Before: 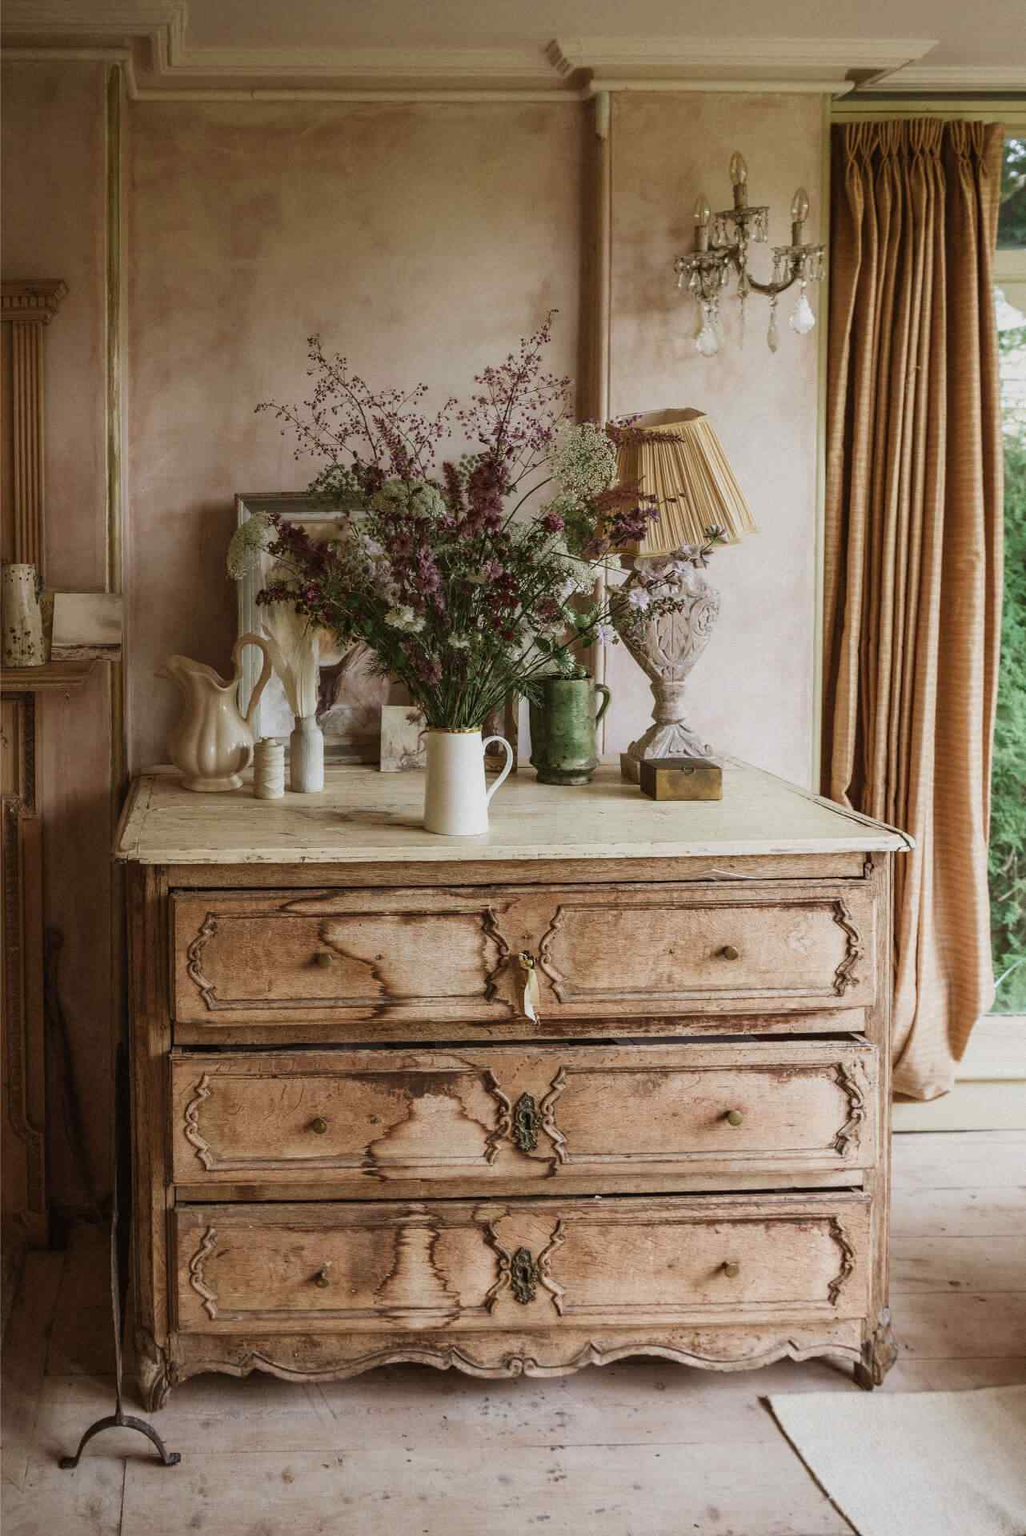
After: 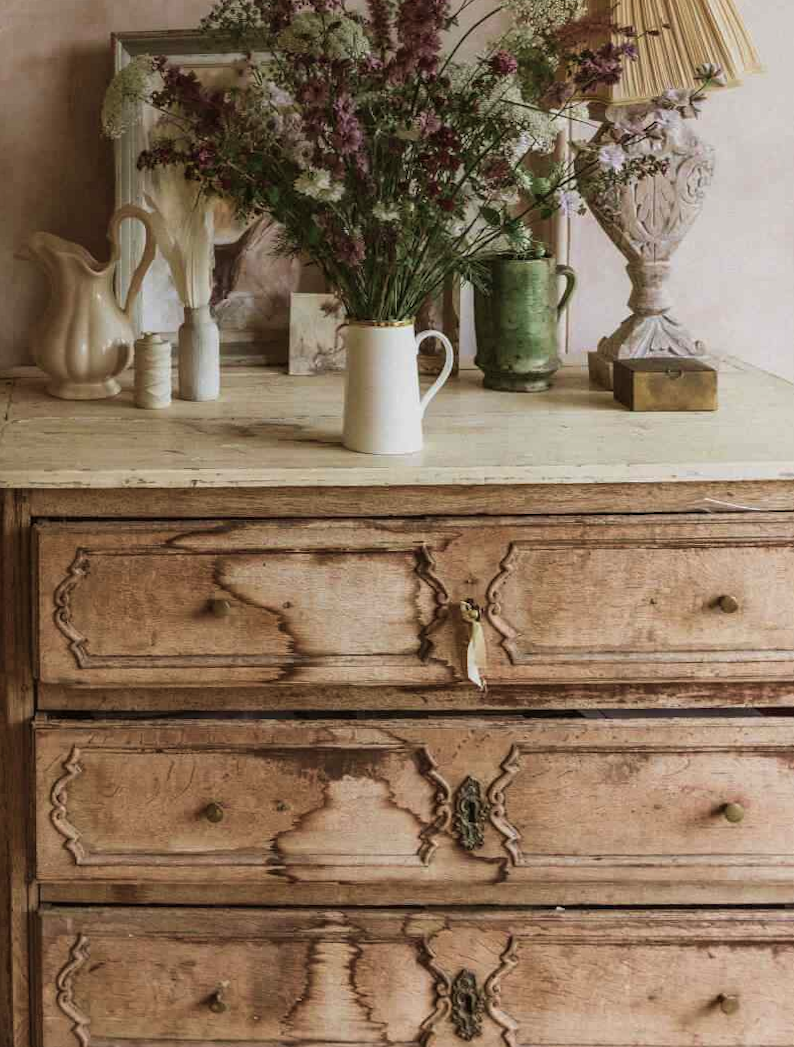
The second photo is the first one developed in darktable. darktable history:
rotate and perspective: lens shift (horizontal) -0.055, automatic cropping off
crop: left 13.312%, top 31.28%, right 24.627%, bottom 15.582%
velvia: on, module defaults
color correction: saturation 0.85
